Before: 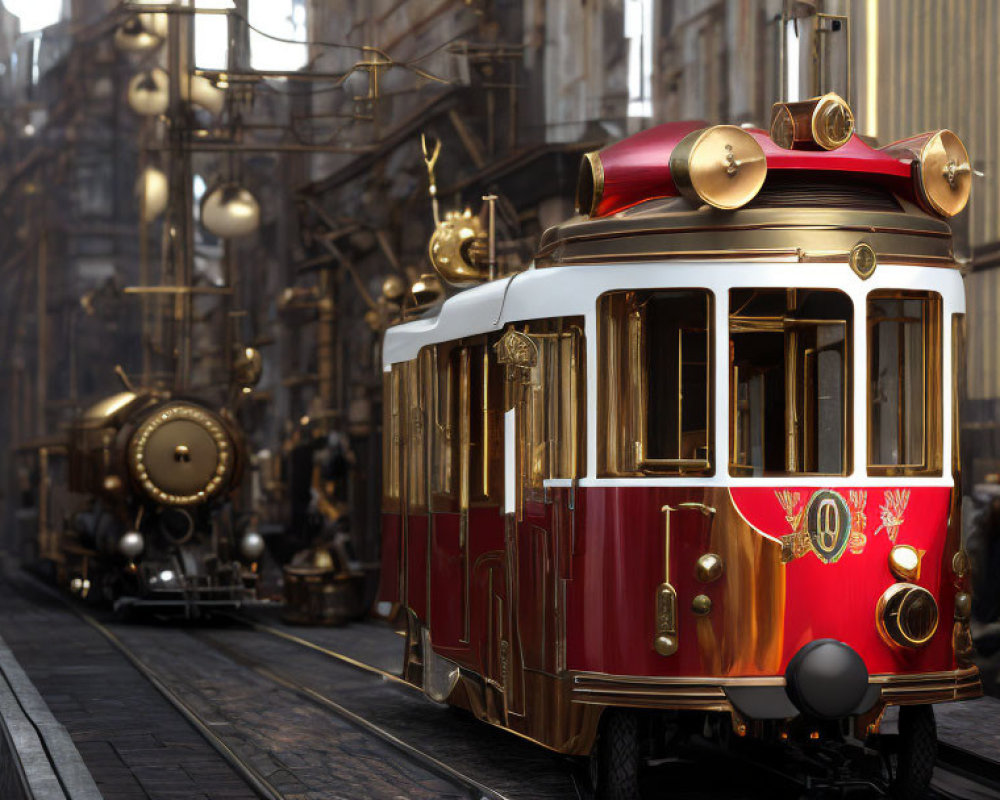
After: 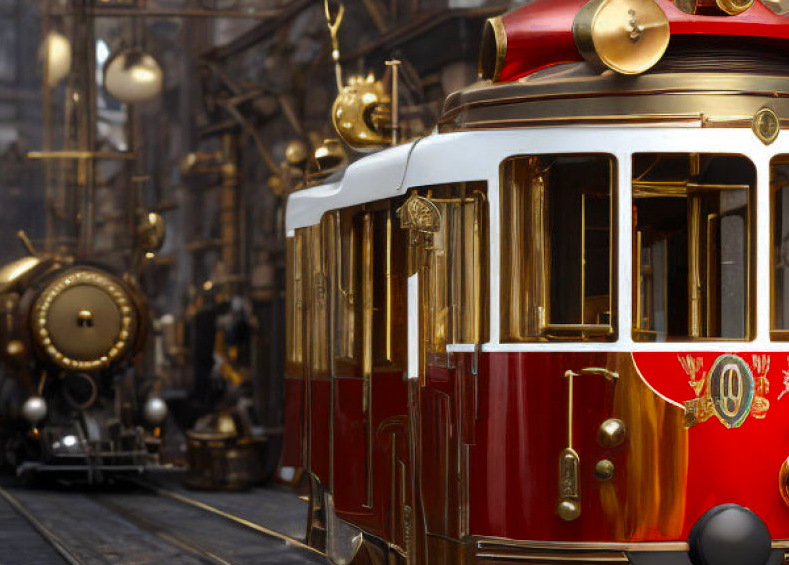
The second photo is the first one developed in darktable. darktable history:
color balance rgb: power › hue 62.35°, perceptual saturation grading › global saturation 25.761%, perceptual brilliance grading › mid-tones 10.237%, perceptual brilliance grading › shadows 15.825%
crop: left 9.747%, top 16.906%, right 11.28%, bottom 12.389%
color zones: curves: ch0 [(0, 0.5) (0.125, 0.4) (0.25, 0.5) (0.375, 0.4) (0.5, 0.4) (0.625, 0.6) (0.75, 0.6) (0.875, 0.5)]; ch1 [(0, 0.4) (0.125, 0.5) (0.25, 0.4) (0.375, 0.4) (0.5, 0.4) (0.625, 0.4) (0.75, 0.5) (0.875, 0.4)]; ch2 [(0, 0.6) (0.125, 0.5) (0.25, 0.5) (0.375, 0.6) (0.5, 0.6) (0.625, 0.5) (0.75, 0.5) (0.875, 0.5)]
